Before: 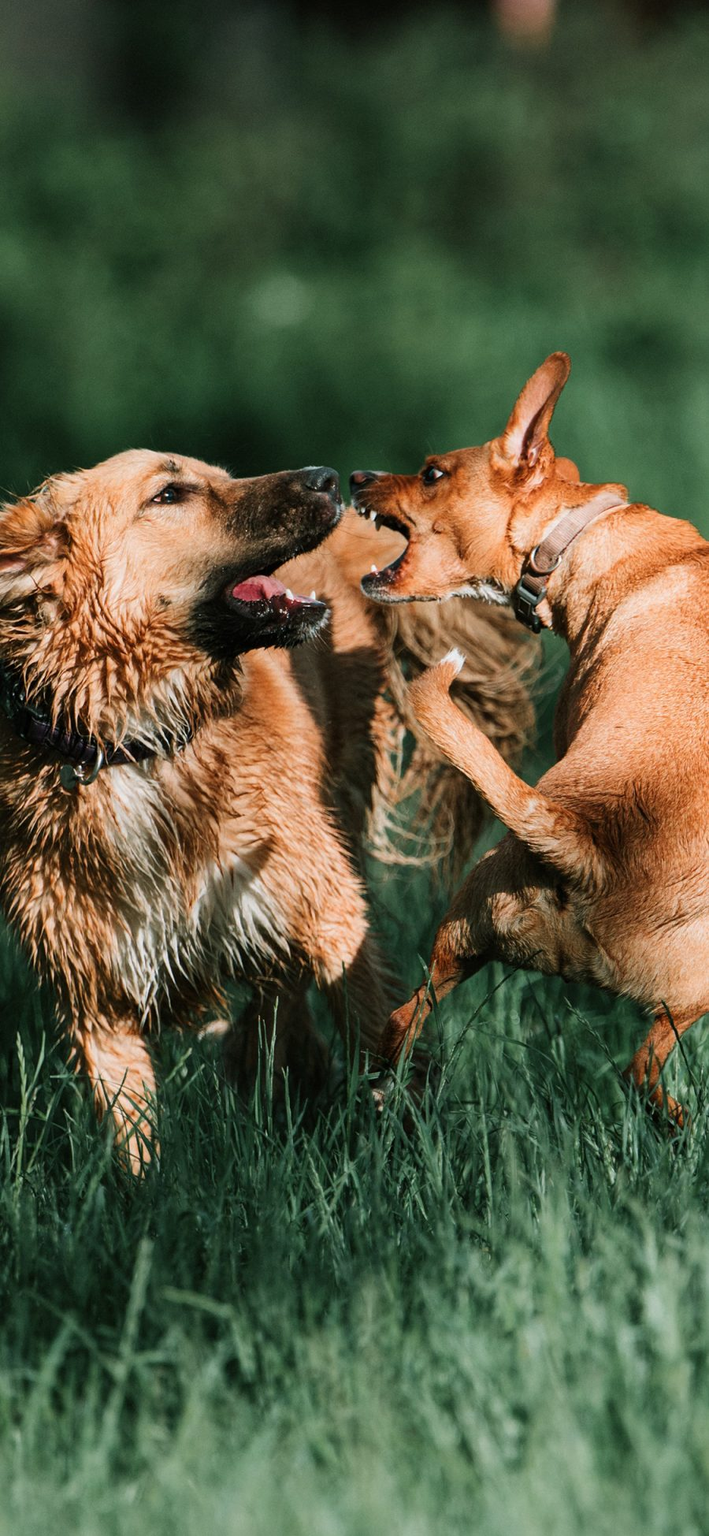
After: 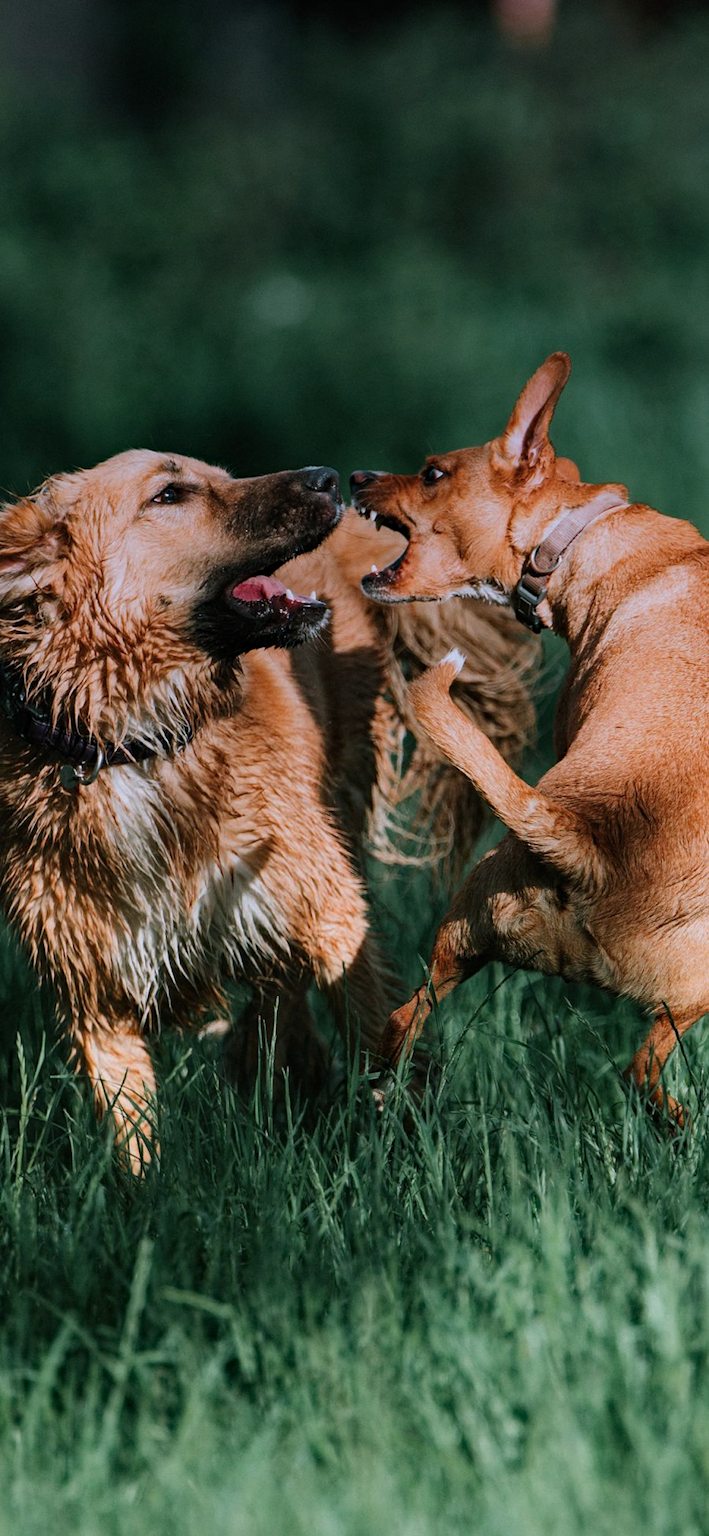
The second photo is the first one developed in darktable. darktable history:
graduated density: hue 238.83°, saturation 50%
exposure: compensate highlight preservation false
haze removal: compatibility mode true, adaptive false
